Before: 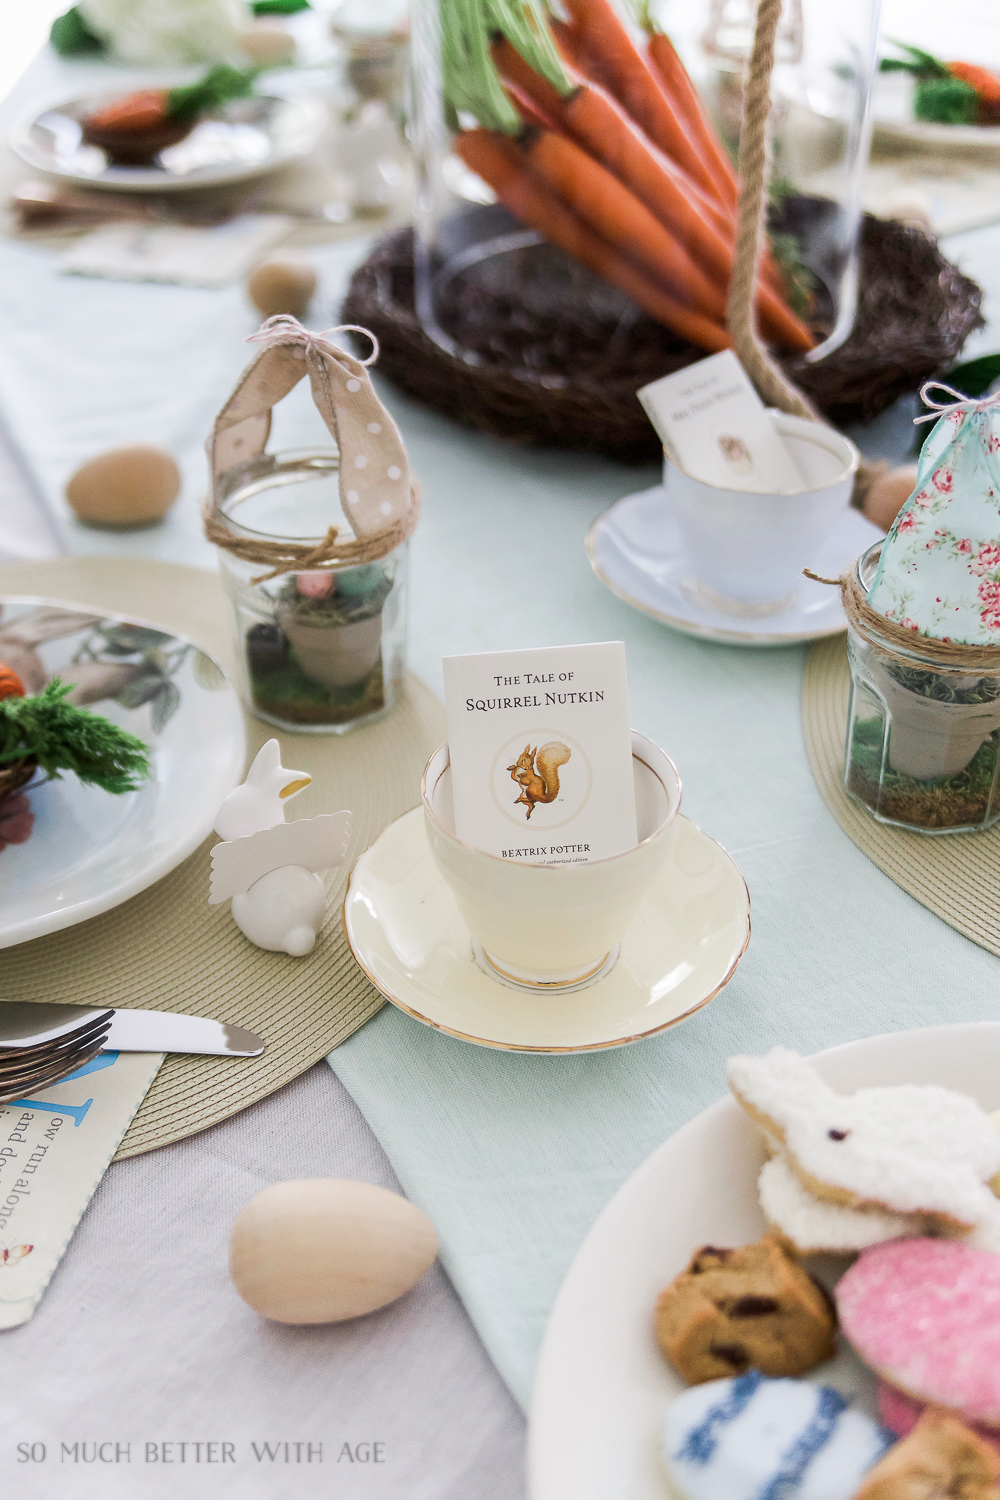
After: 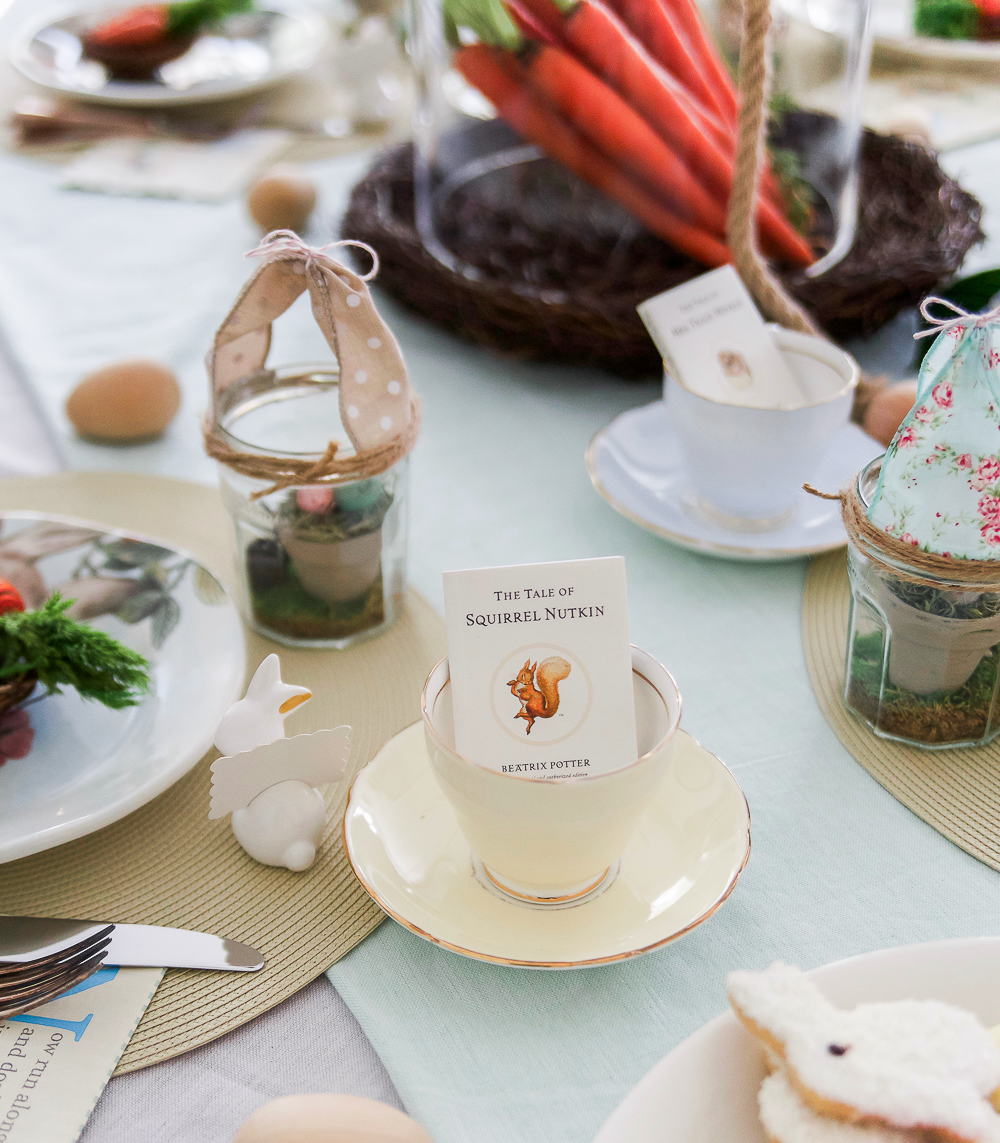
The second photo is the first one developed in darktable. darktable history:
color zones: curves: ch1 [(0.24, 0.629) (0.75, 0.5)]; ch2 [(0.255, 0.454) (0.745, 0.491)]
crop: top 5.712%, bottom 18.064%
